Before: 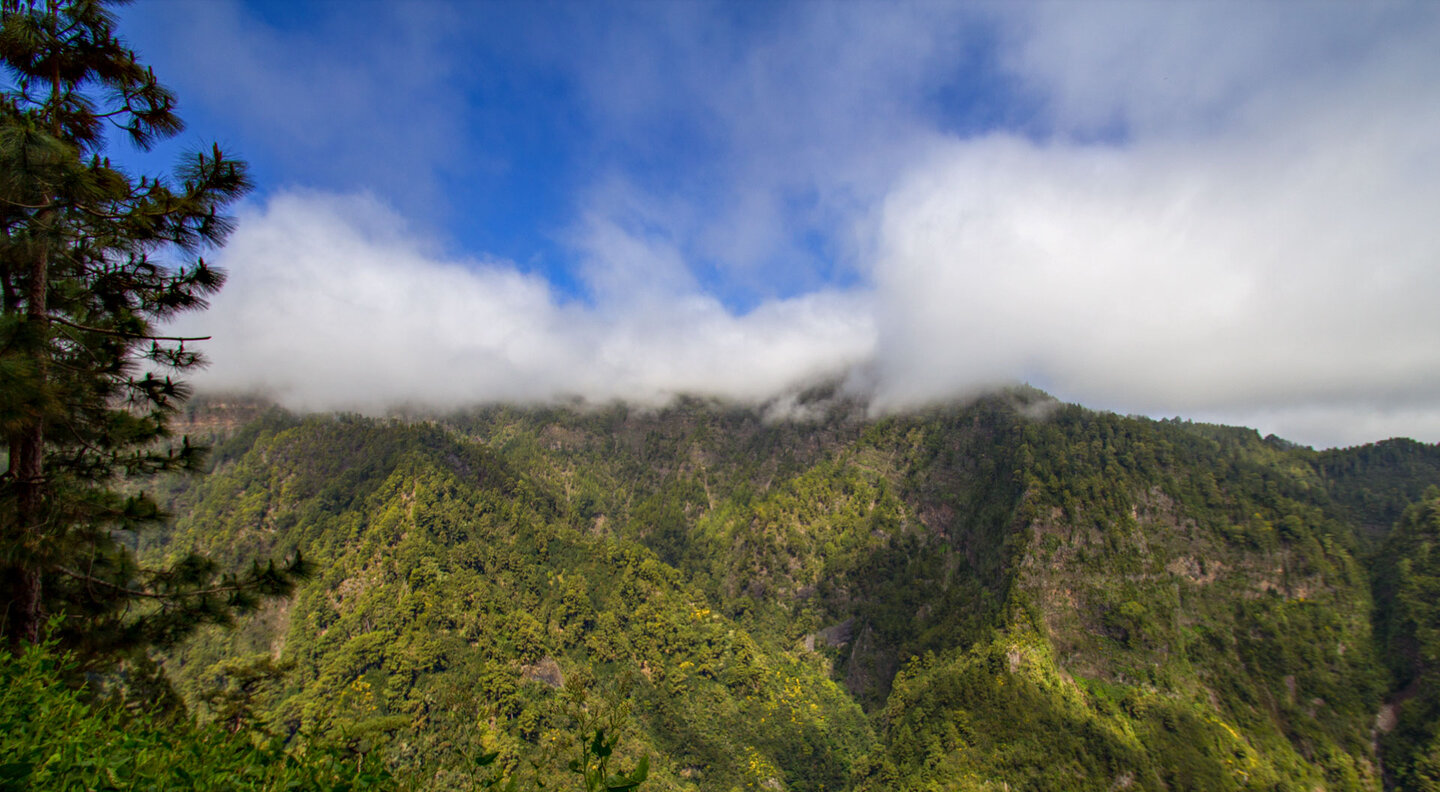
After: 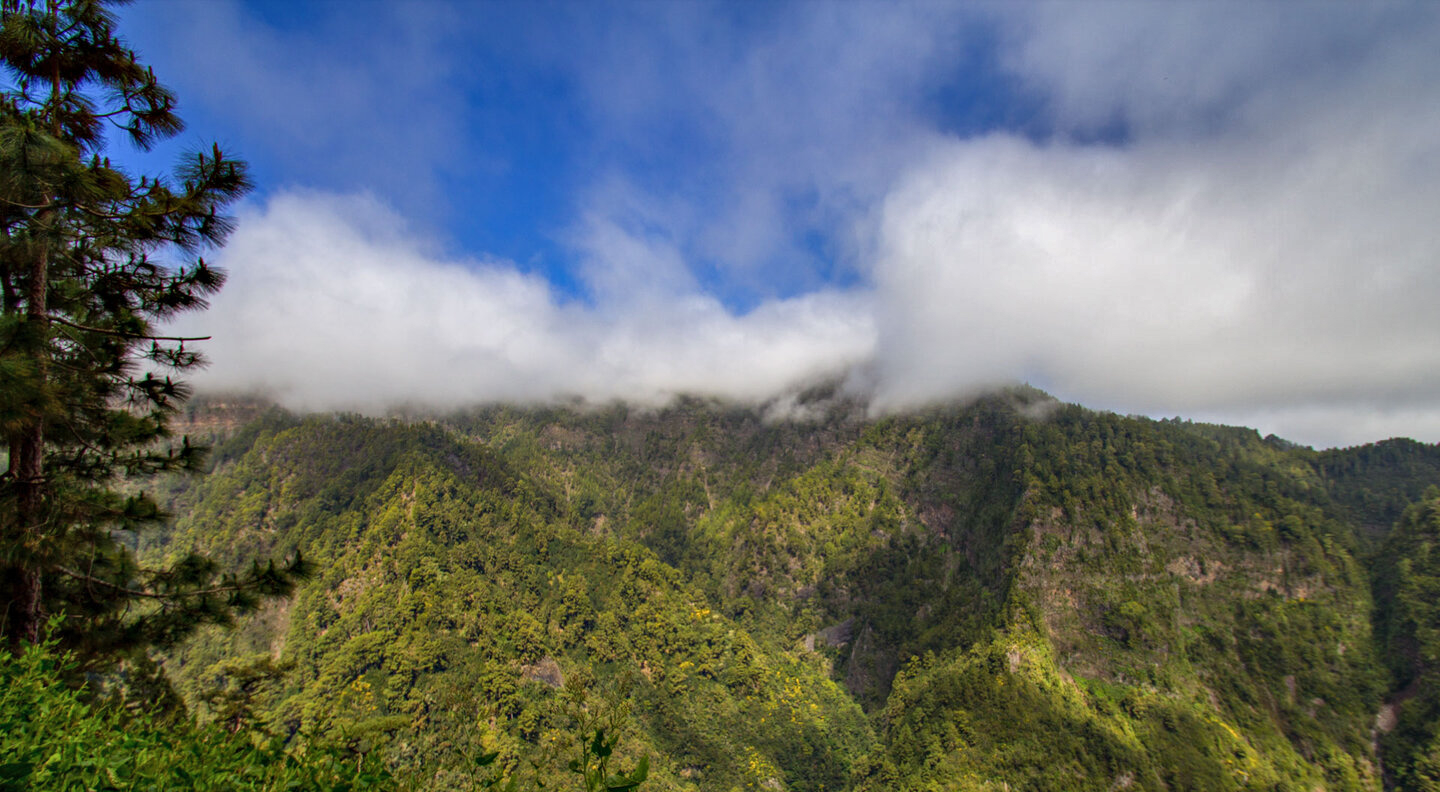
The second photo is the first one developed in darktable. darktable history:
shadows and highlights: radius 109.58, shadows 40.35, highlights -72.69, low approximation 0.01, soften with gaussian
